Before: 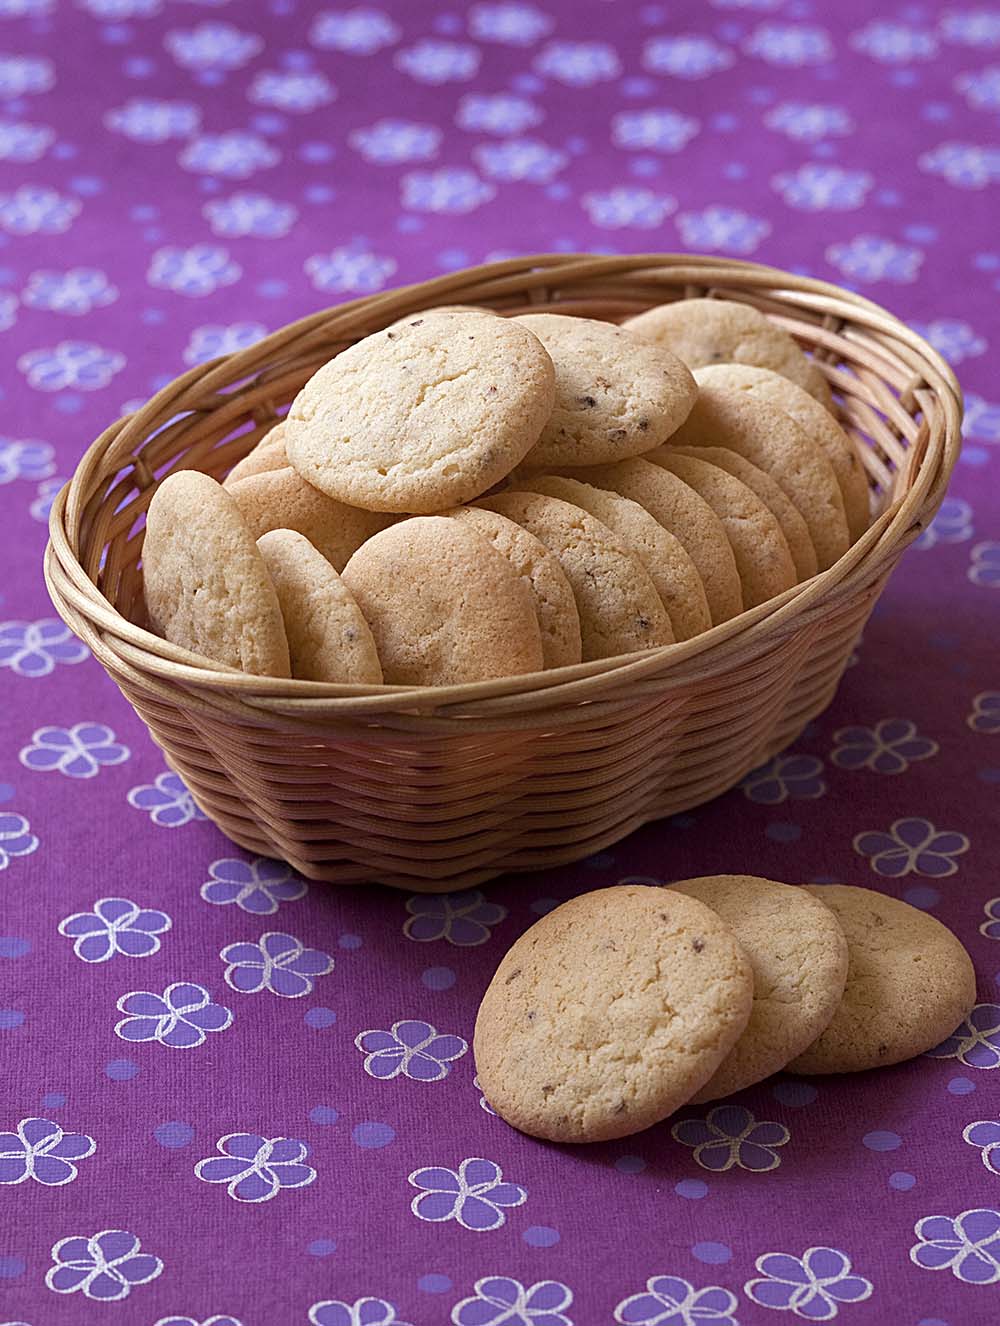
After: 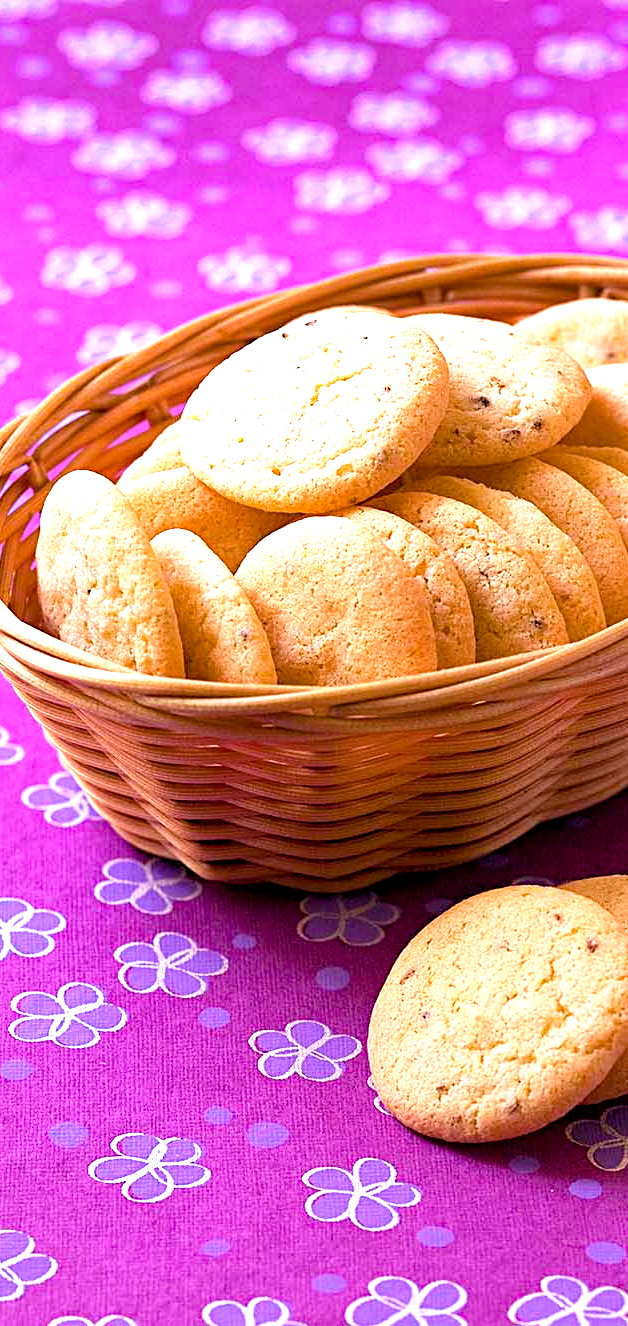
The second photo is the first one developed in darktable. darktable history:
crop: left 10.644%, right 26.528%
color balance rgb: shadows lift › chroma 2%, shadows lift › hue 217.2°, power › chroma 0.25%, power › hue 60°, highlights gain › chroma 1.5%, highlights gain › hue 309.6°, global offset › luminance -0.25%, perceptual saturation grading › global saturation 15%, global vibrance 15%
haze removal: compatibility mode true, adaptive false
exposure: black level correction 0, exposure 1 EV, compensate exposure bias true, compensate highlight preservation false
